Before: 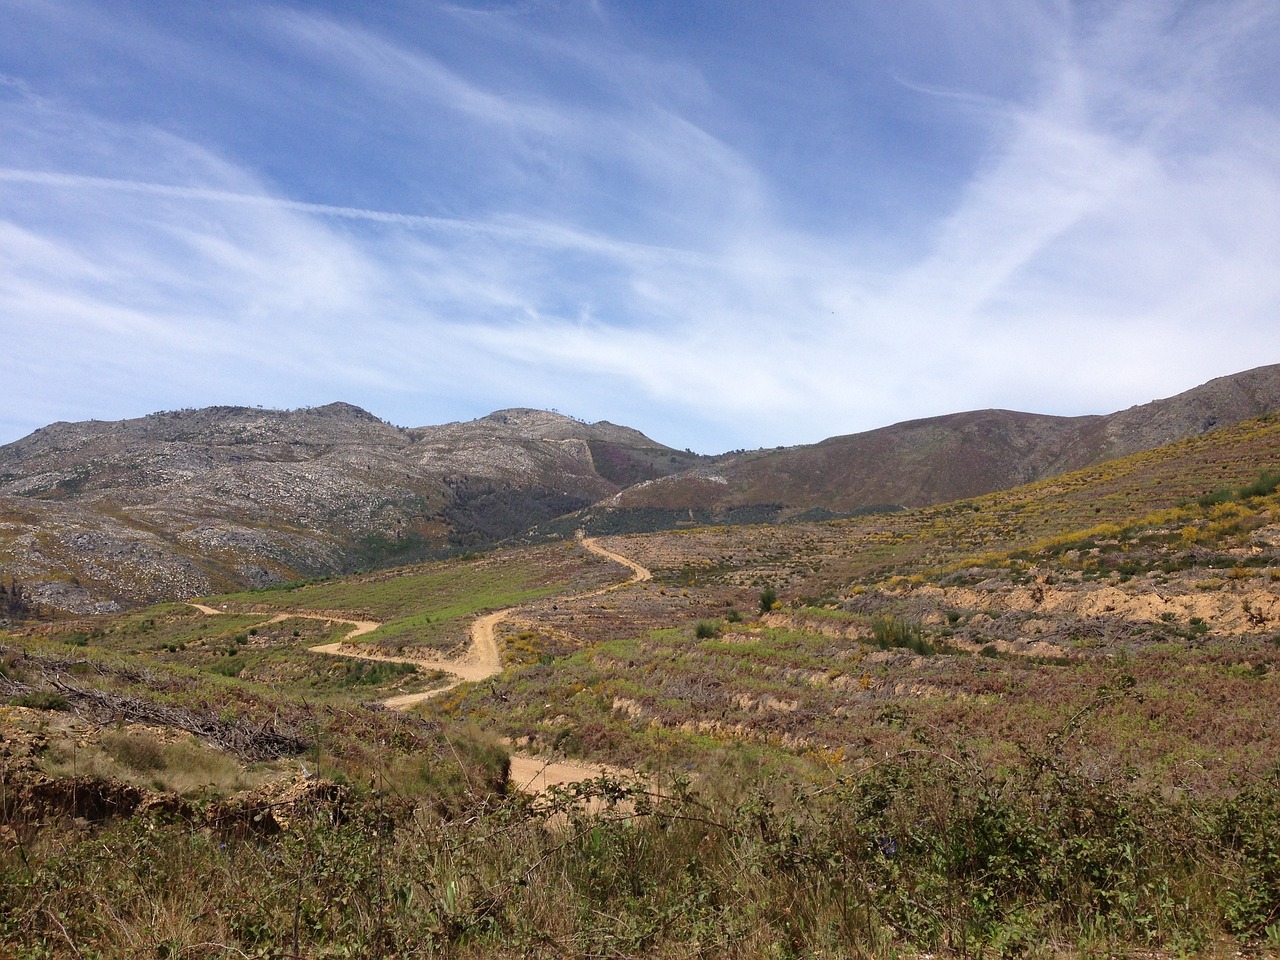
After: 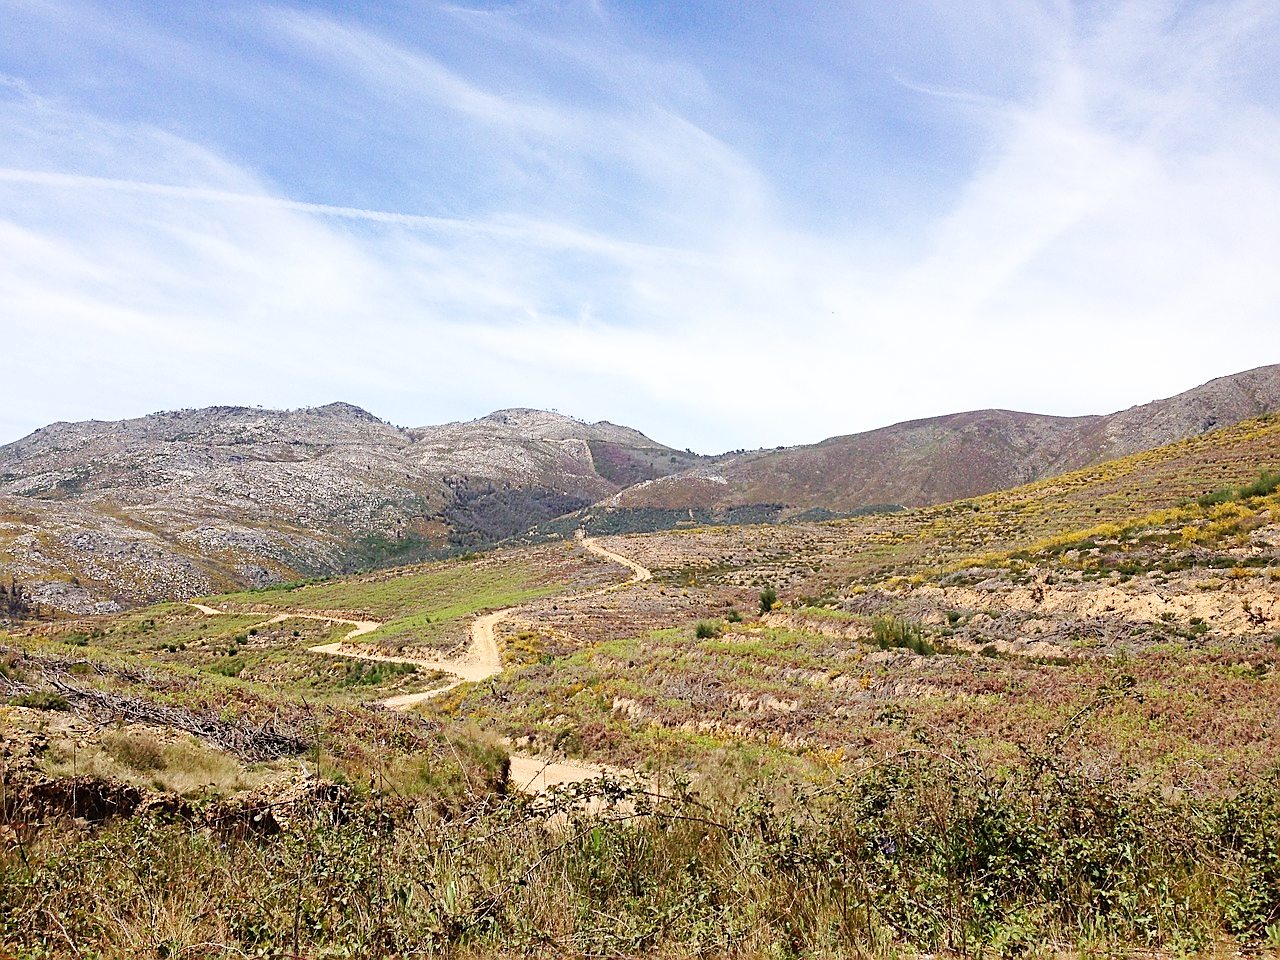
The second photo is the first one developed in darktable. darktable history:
base curve: curves: ch0 [(0, 0) (0.008, 0.007) (0.022, 0.029) (0.048, 0.089) (0.092, 0.197) (0.191, 0.399) (0.275, 0.534) (0.357, 0.65) (0.477, 0.78) (0.542, 0.833) (0.799, 0.973) (1, 1)], preserve colors none
sharpen: amount 0.585
